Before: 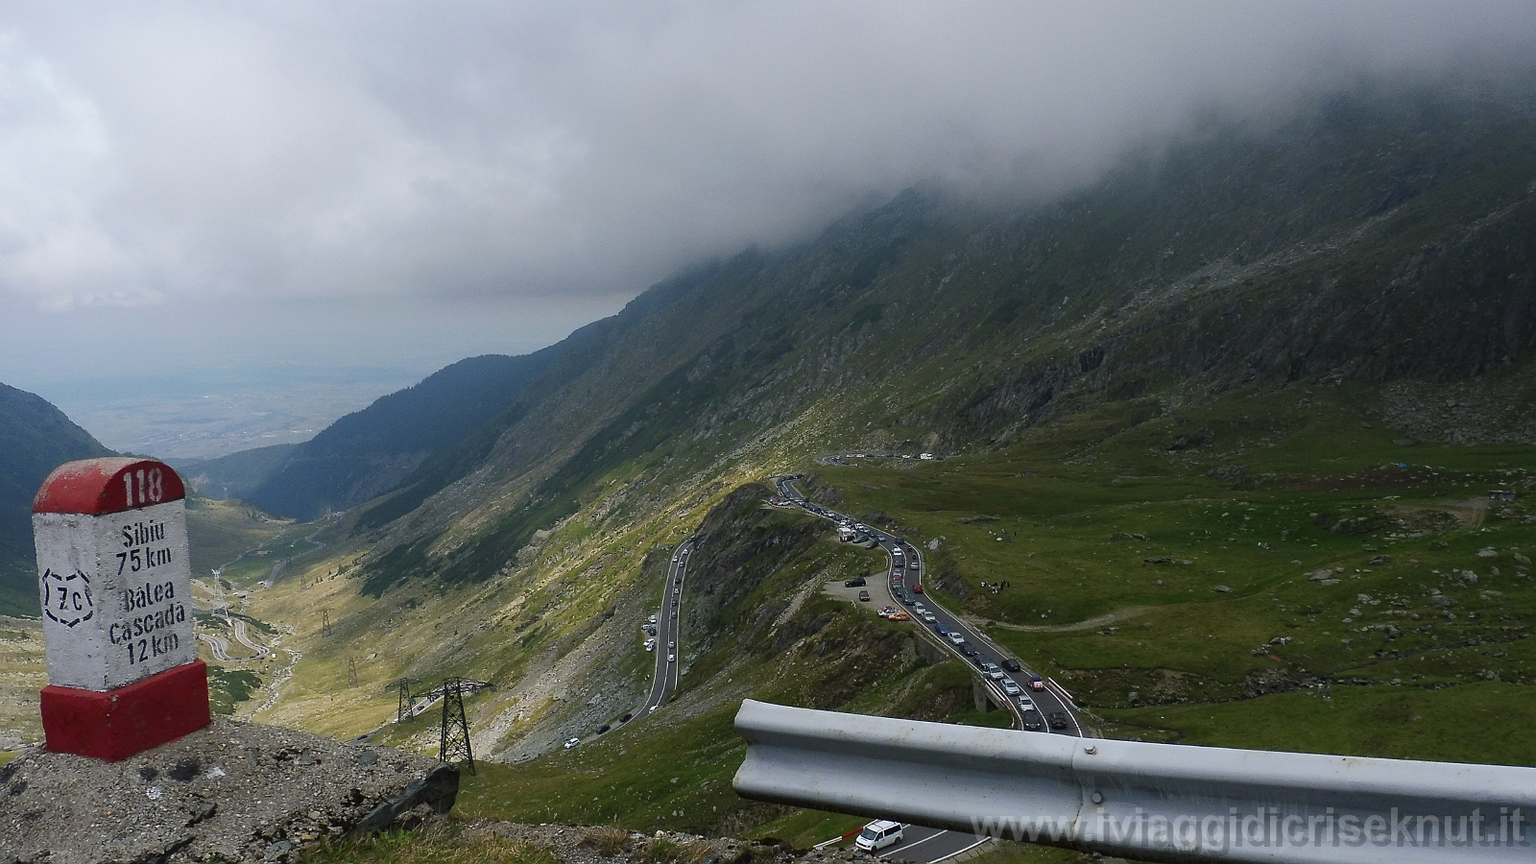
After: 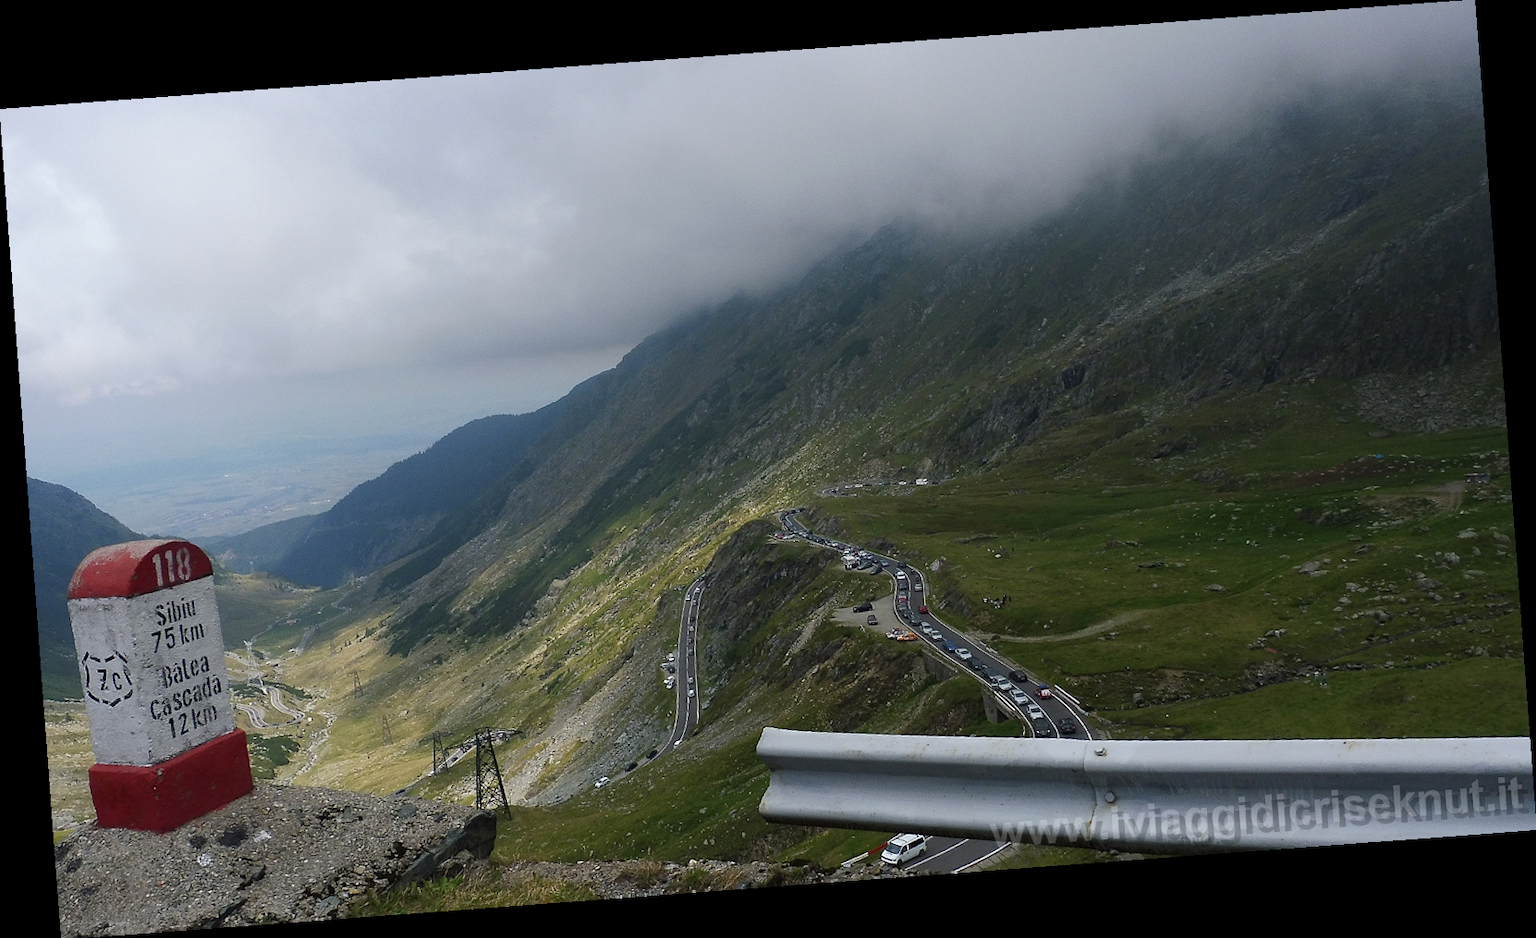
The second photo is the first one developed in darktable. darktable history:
rotate and perspective: rotation -4.25°, automatic cropping off
shadows and highlights: shadows -10, white point adjustment 1.5, highlights 10
